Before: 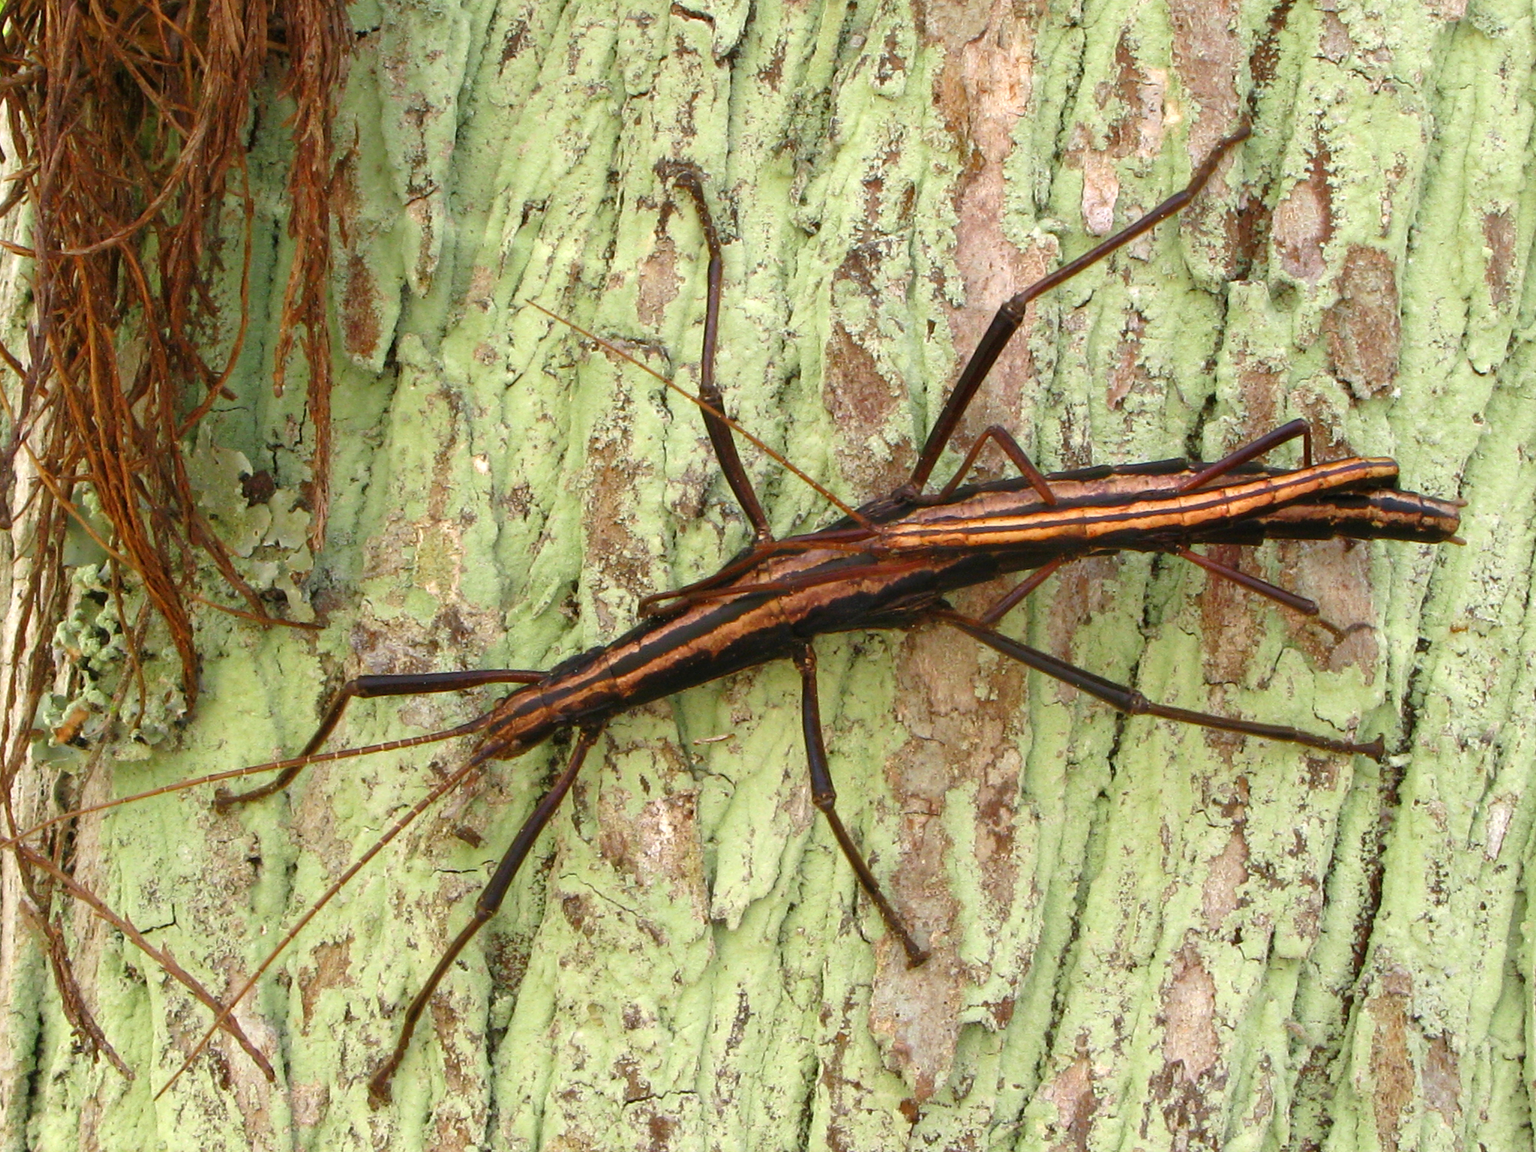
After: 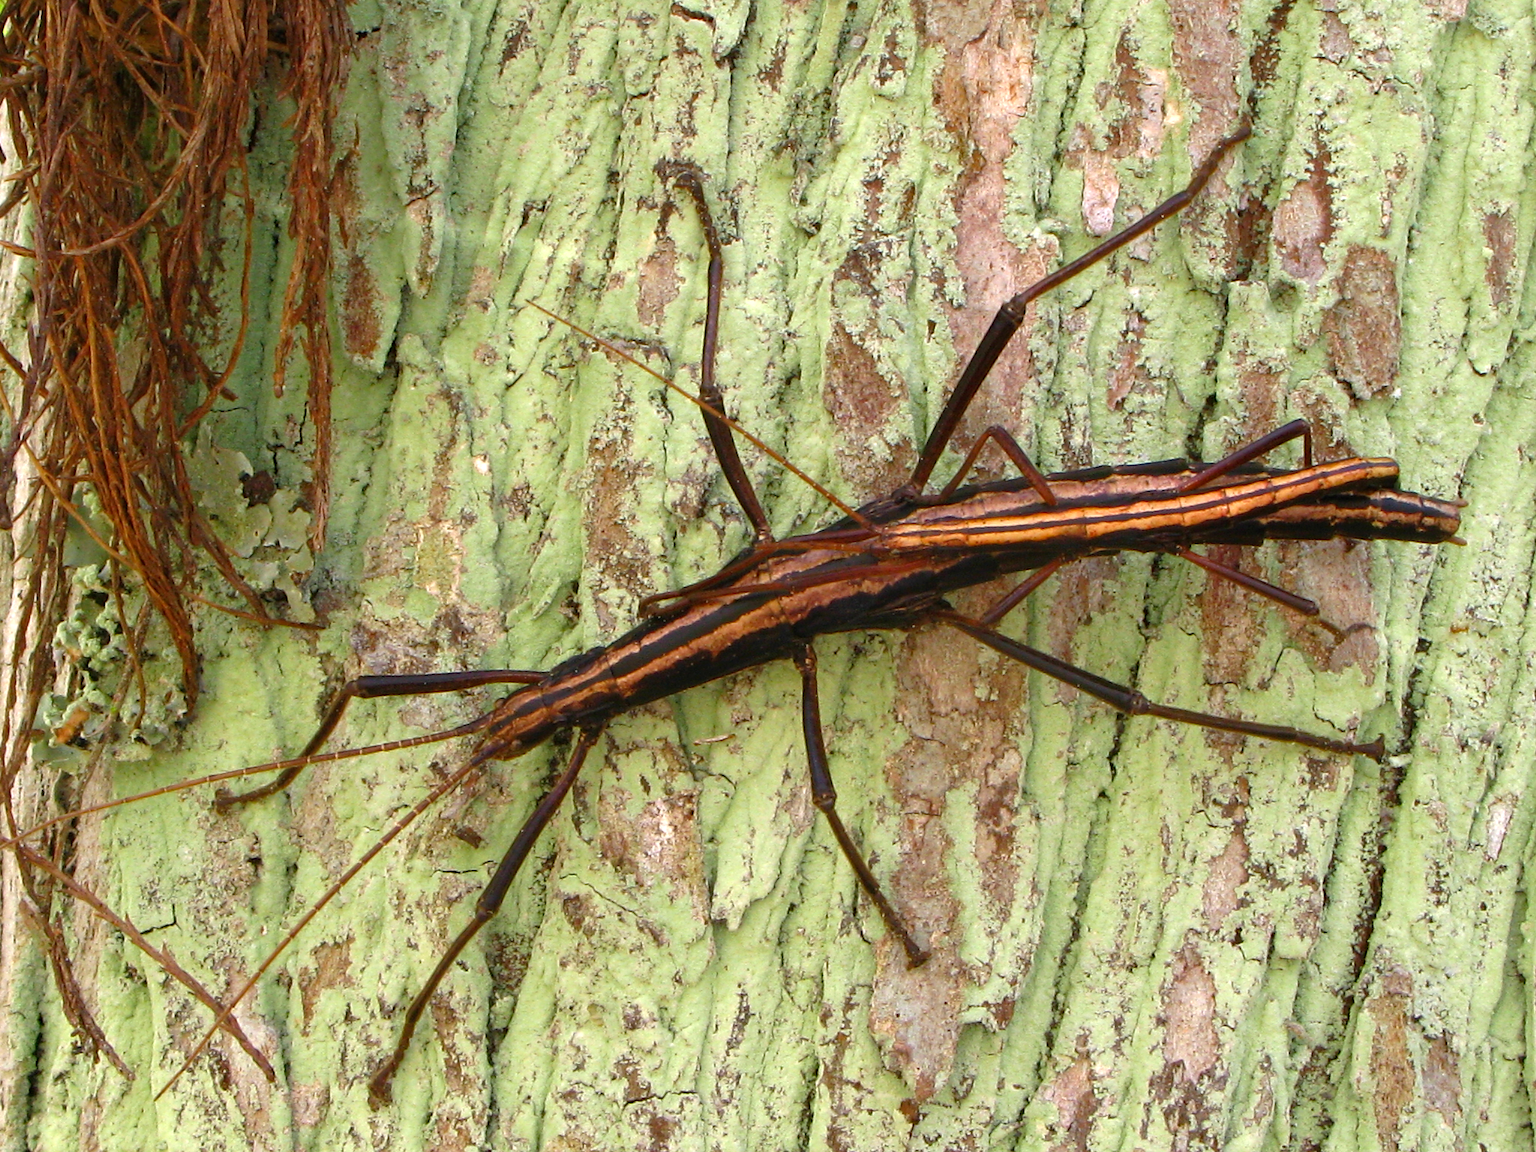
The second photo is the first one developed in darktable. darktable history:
haze removal: compatibility mode true, adaptive false
sharpen: radius 1.557, amount 0.359, threshold 1.515
